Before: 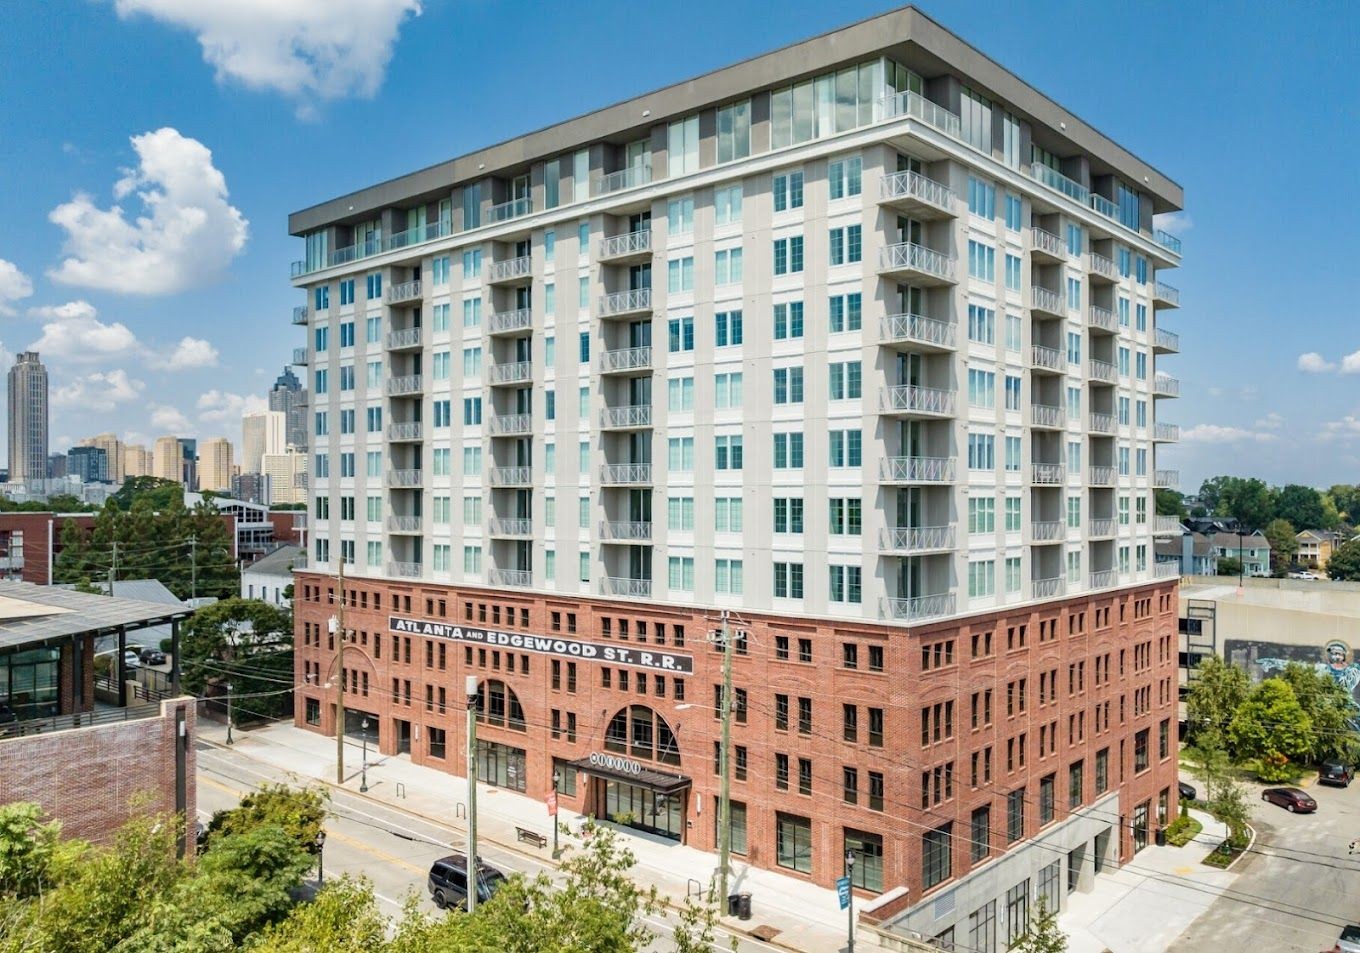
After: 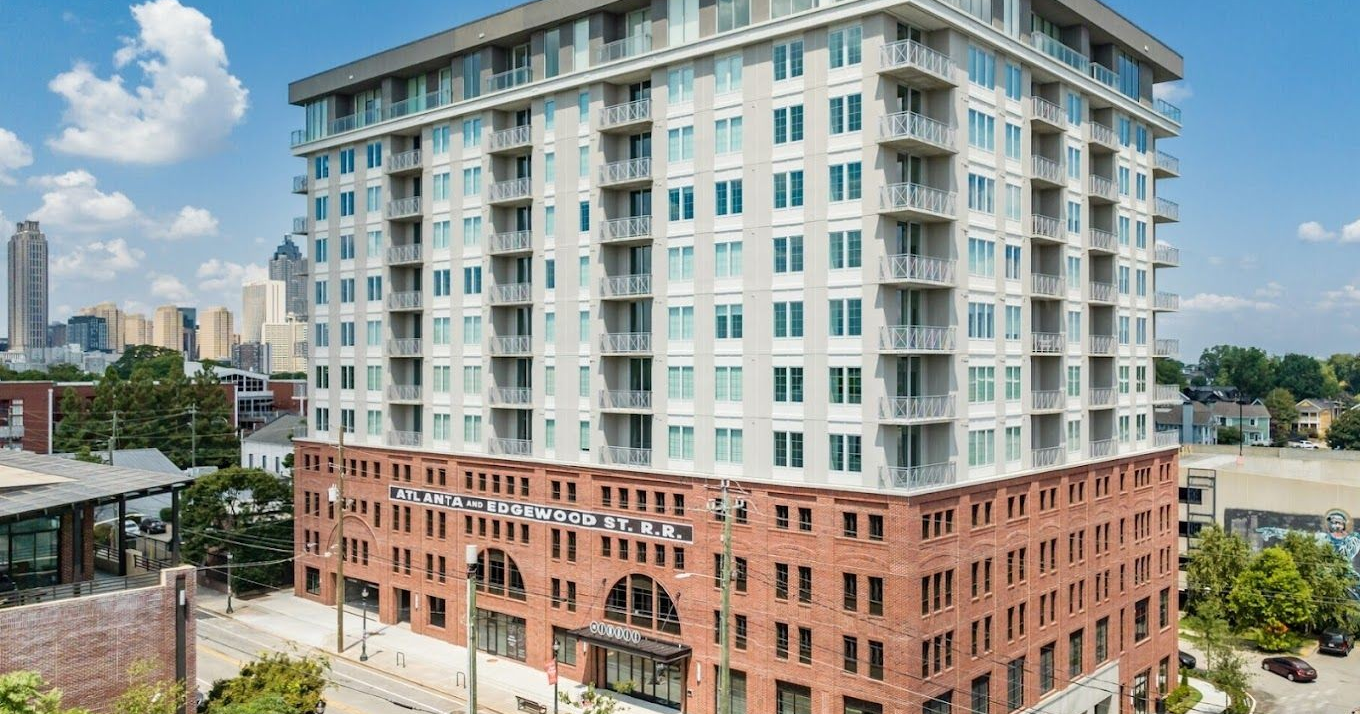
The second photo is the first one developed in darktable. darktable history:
rgb levels: preserve colors max RGB
crop: top 13.819%, bottom 11.169%
